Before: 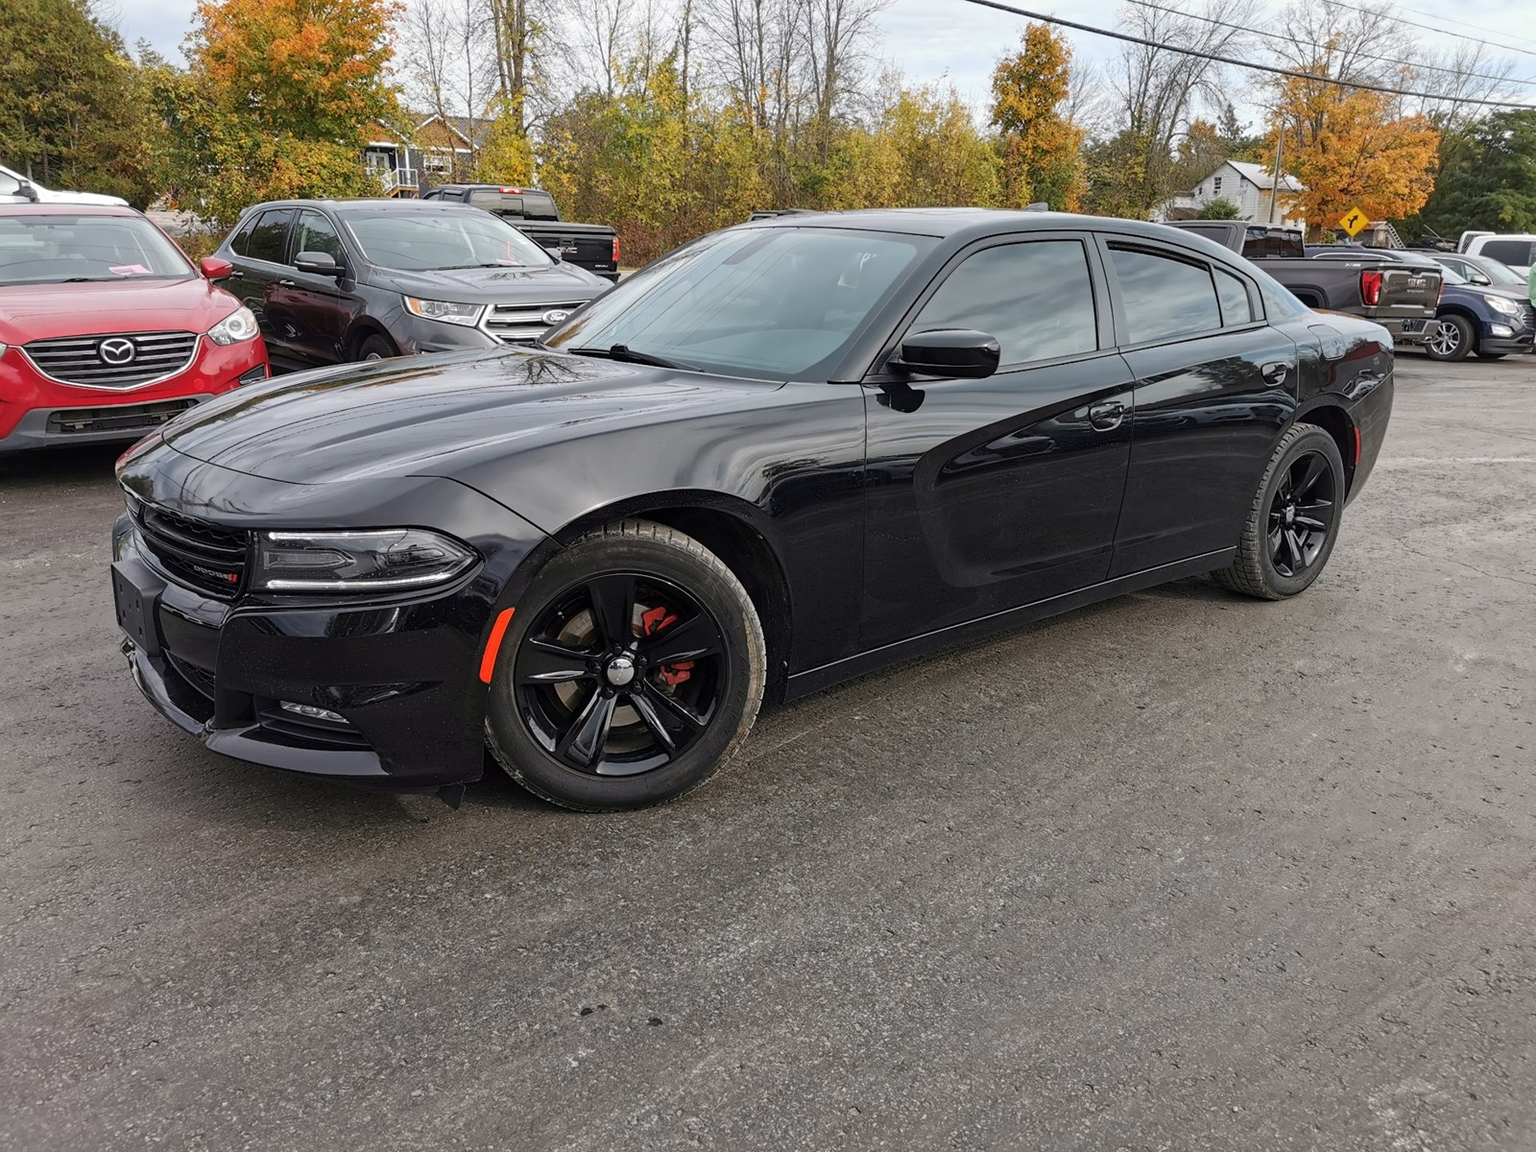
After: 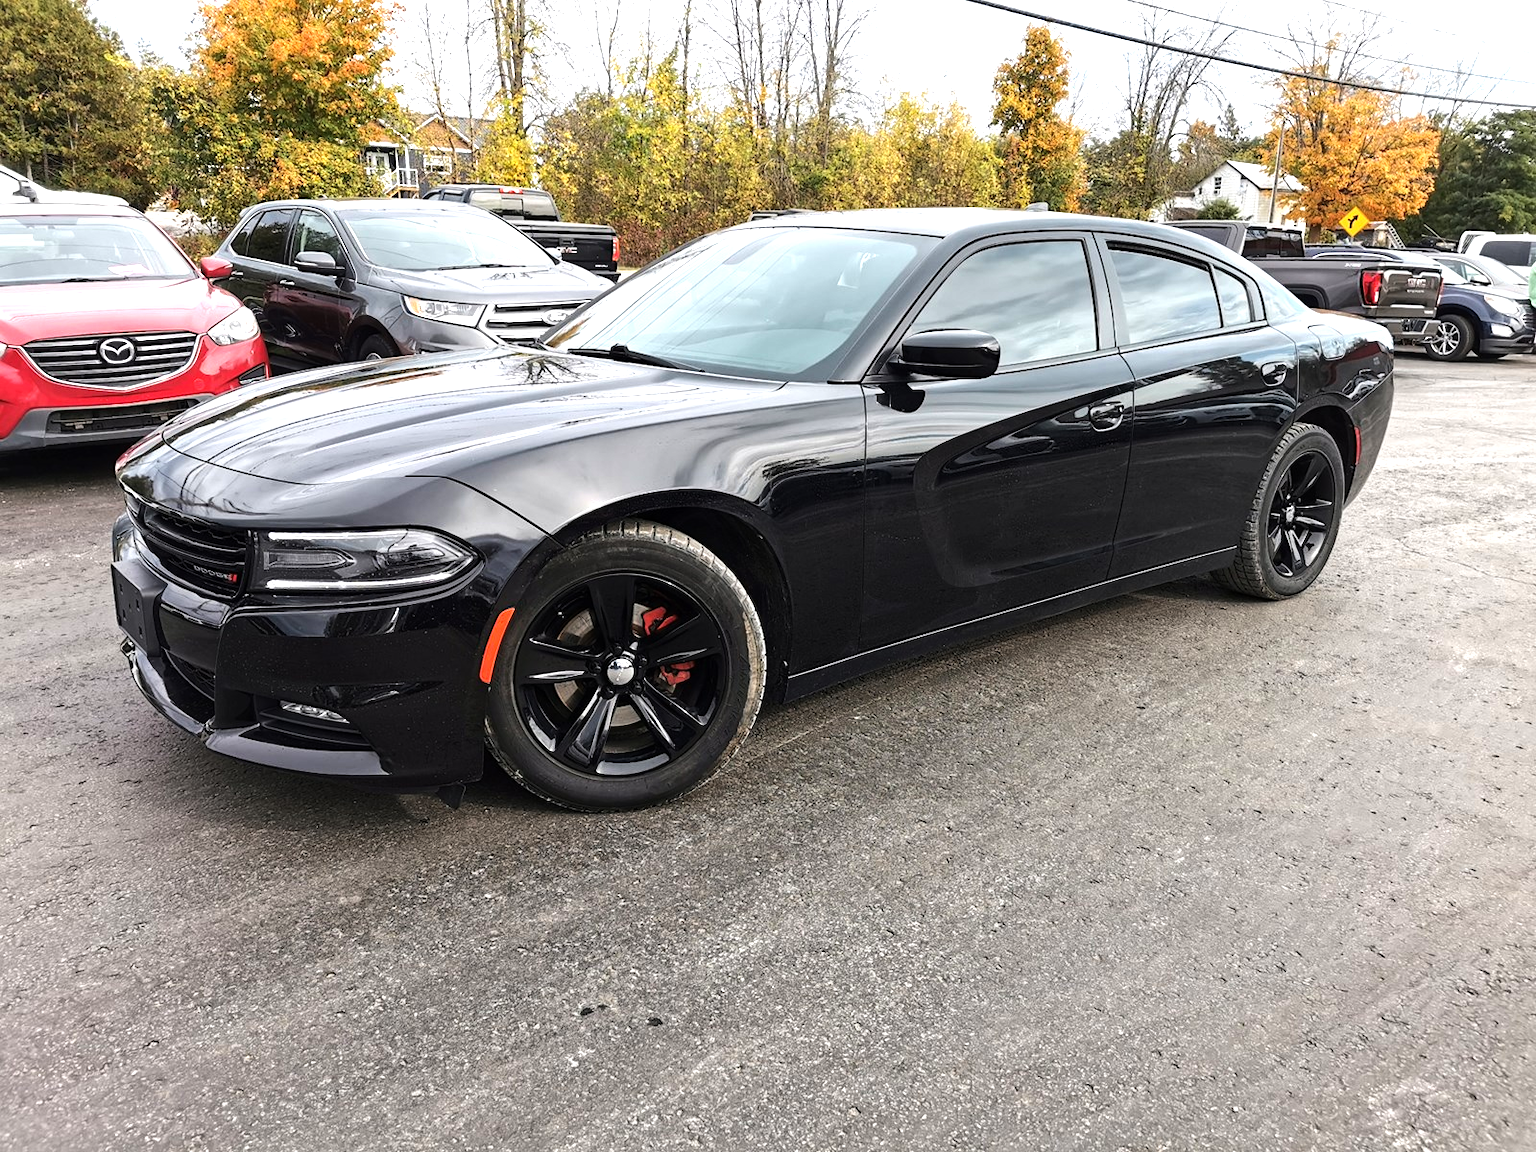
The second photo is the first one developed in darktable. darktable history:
tone equalizer: -8 EV -0.75 EV, -7 EV -0.7 EV, -6 EV -0.6 EV, -5 EV -0.4 EV, -3 EV 0.4 EV, -2 EV 0.6 EV, -1 EV 0.7 EV, +0 EV 0.75 EV, edges refinement/feathering 500, mask exposure compensation -1.57 EV, preserve details no
exposure: exposure 0.507 EV, compensate highlight preservation false
